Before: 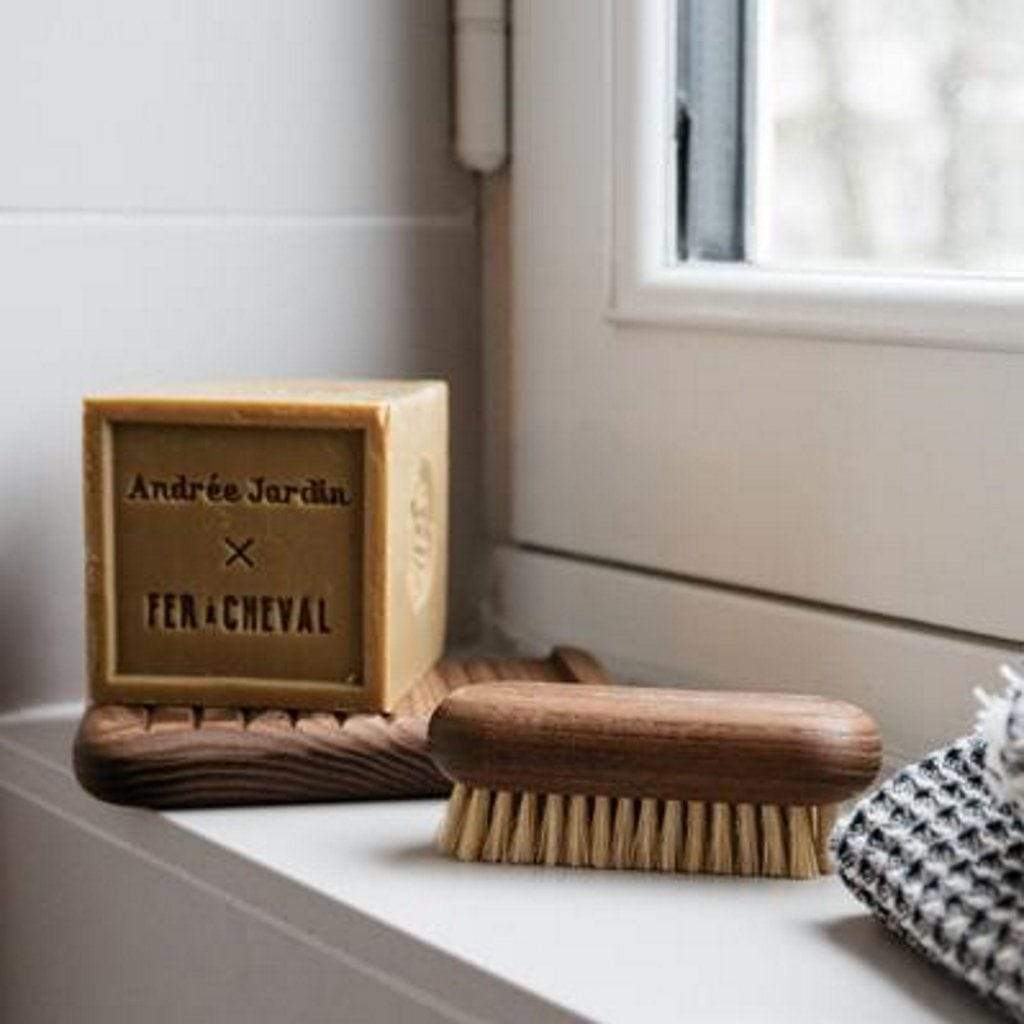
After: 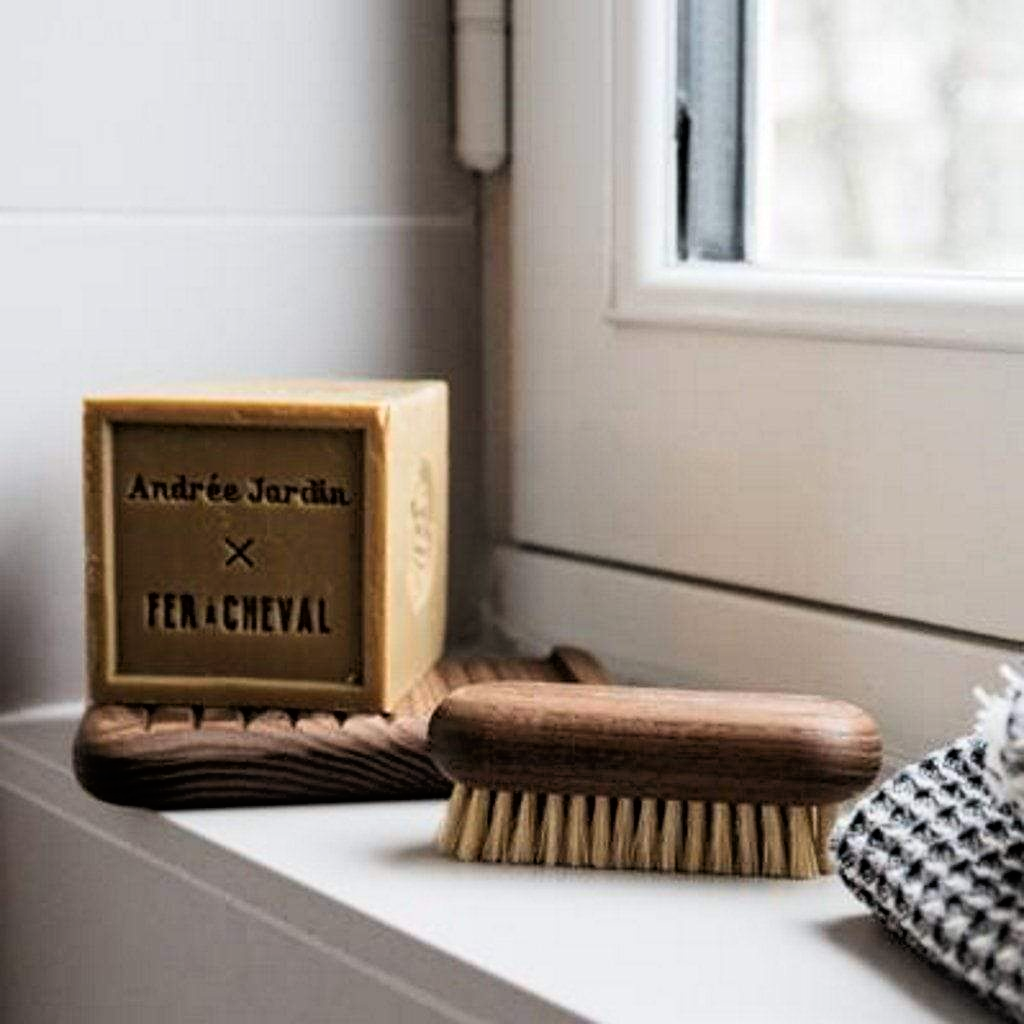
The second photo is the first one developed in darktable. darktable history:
vibrance: vibrance 0%
tone curve: curves: ch0 [(0, 0) (0.118, 0.034) (0.182, 0.124) (0.265, 0.214) (0.504, 0.508) (0.783, 0.825) (1, 1)], color space Lab, linked channels, preserve colors none
